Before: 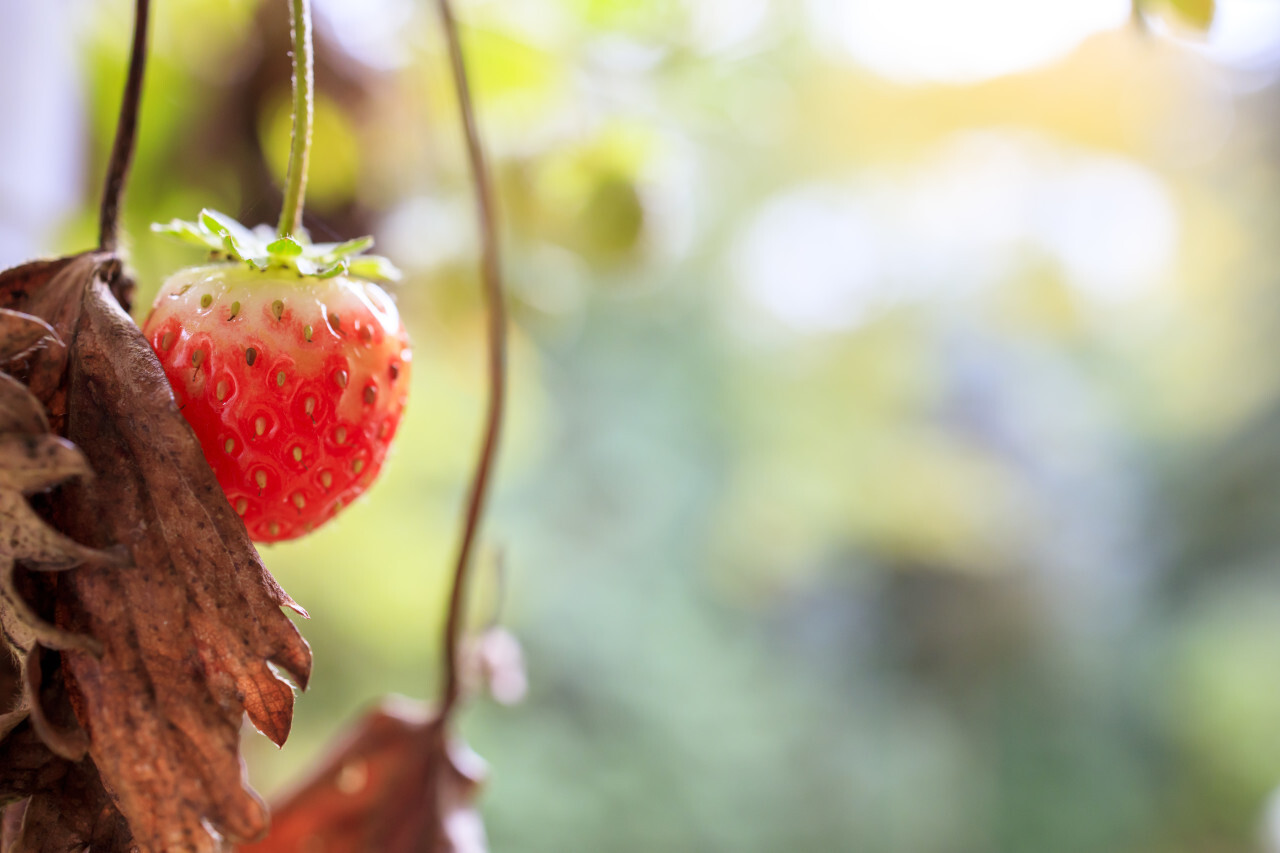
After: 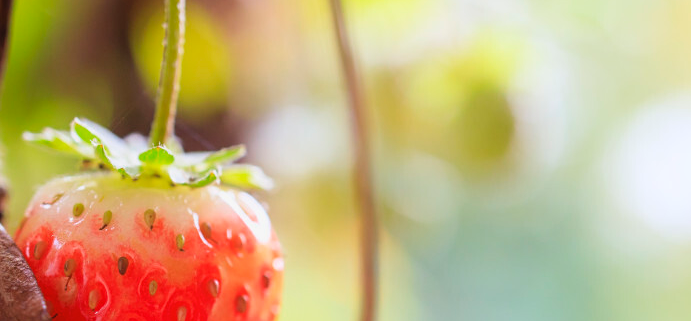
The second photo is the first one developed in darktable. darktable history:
levels: levels [0.026, 0.507, 0.987]
contrast equalizer: y [[0.439, 0.44, 0.442, 0.457, 0.493, 0.498], [0.5 ×6], [0.5 ×6], [0 ×6], [0 ×6]]
crop: left 10.028%, top 10.684%, right 35.97%, bottom 51.622%
